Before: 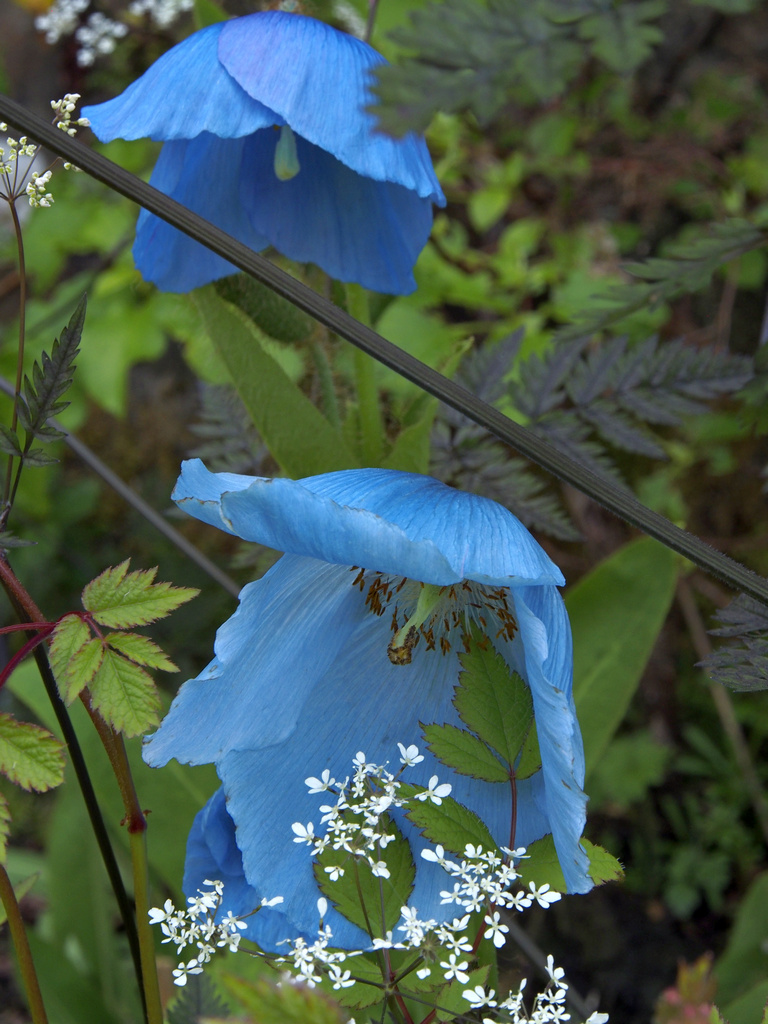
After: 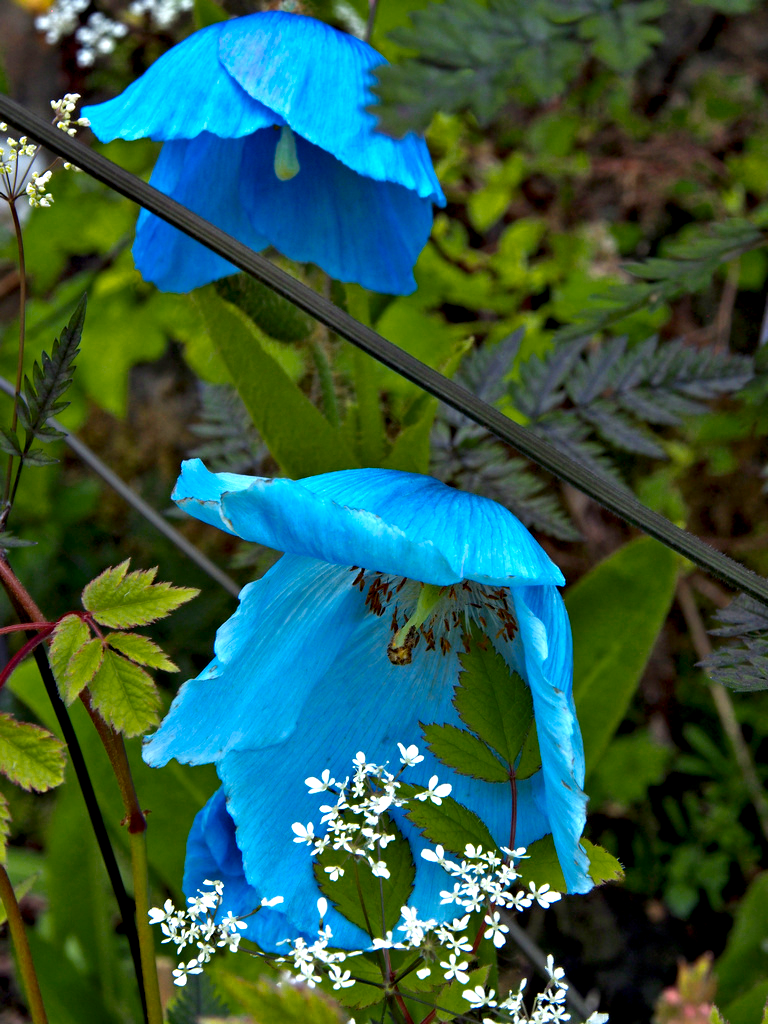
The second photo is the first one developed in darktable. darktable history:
color zones: curves: ch0 [(0.099, 0.624) (0.257, 0.596) (0.384, 0.376) (0.529, 0.492) (0.697, 0.564) (0.768, 0.532) (0.908, 0.644)]; ch1 [(0.112, 0.564) (0.254, 0.612) (0.432, 0.676) (0.592, 0.456) (0.743, 0.684) (0.888, 0.536)]; ch2 [(0.25, 0.5) (0.469, 0.36) (0.75, 0.5)]
contrast equalizer: y [[0.511, 0.558, 0.631, 0.632, 0.559, 0.512], [0.5 ×6], [0.5 ×6], [0 ×6], [0 ×6]]
tone equalizer: on, module defaults
